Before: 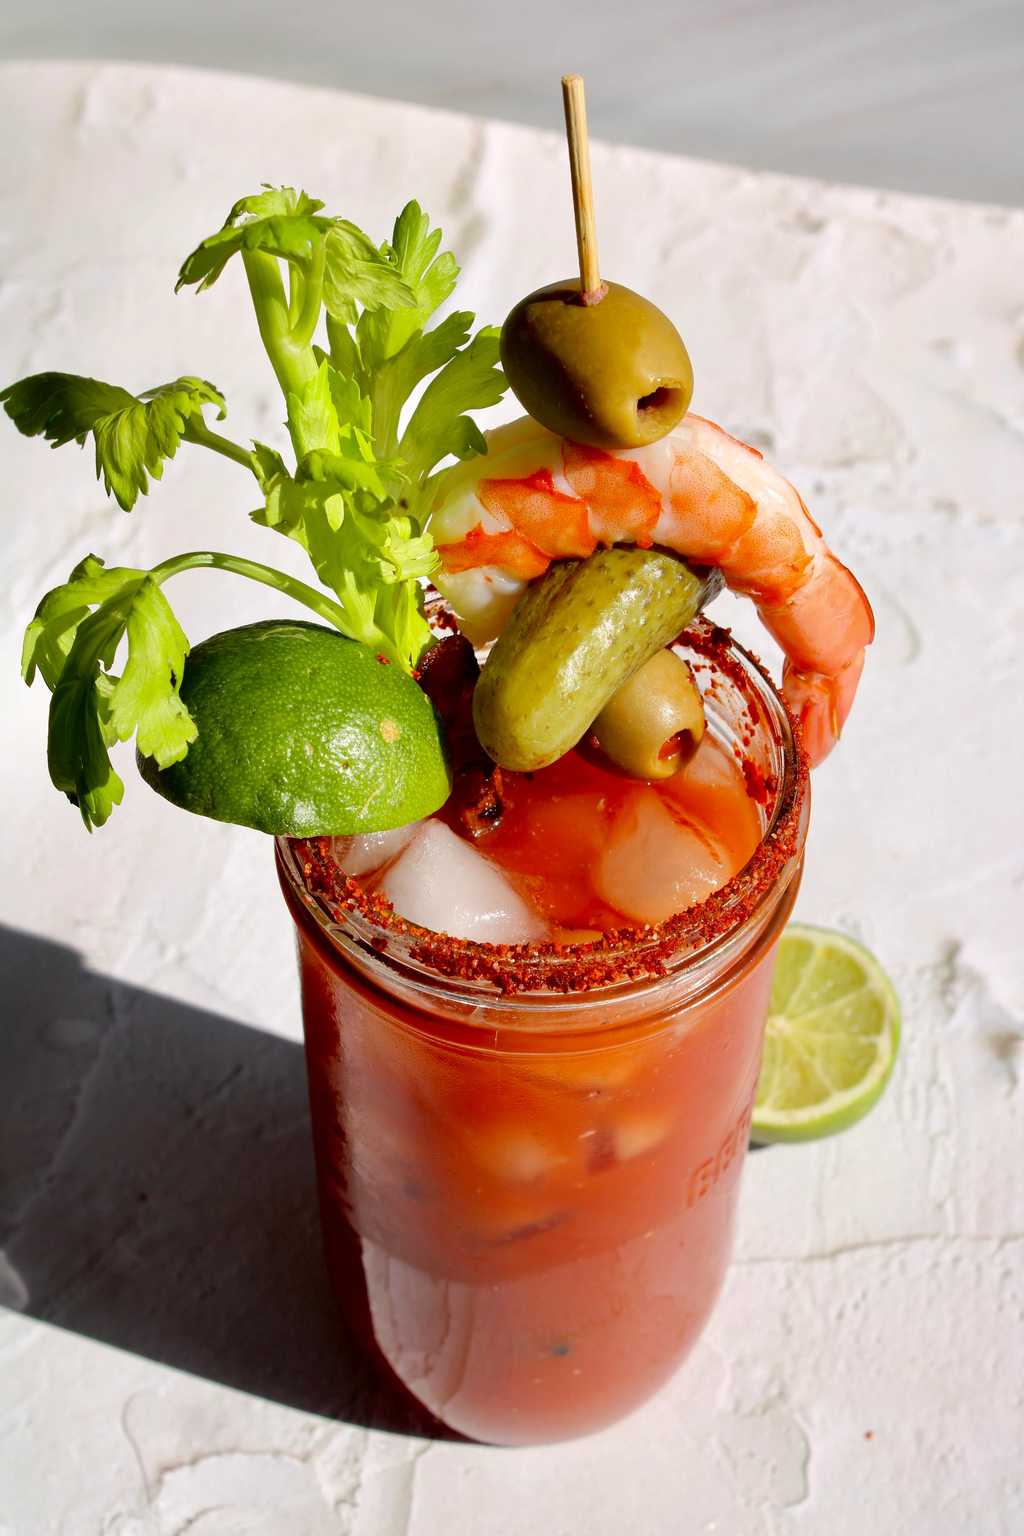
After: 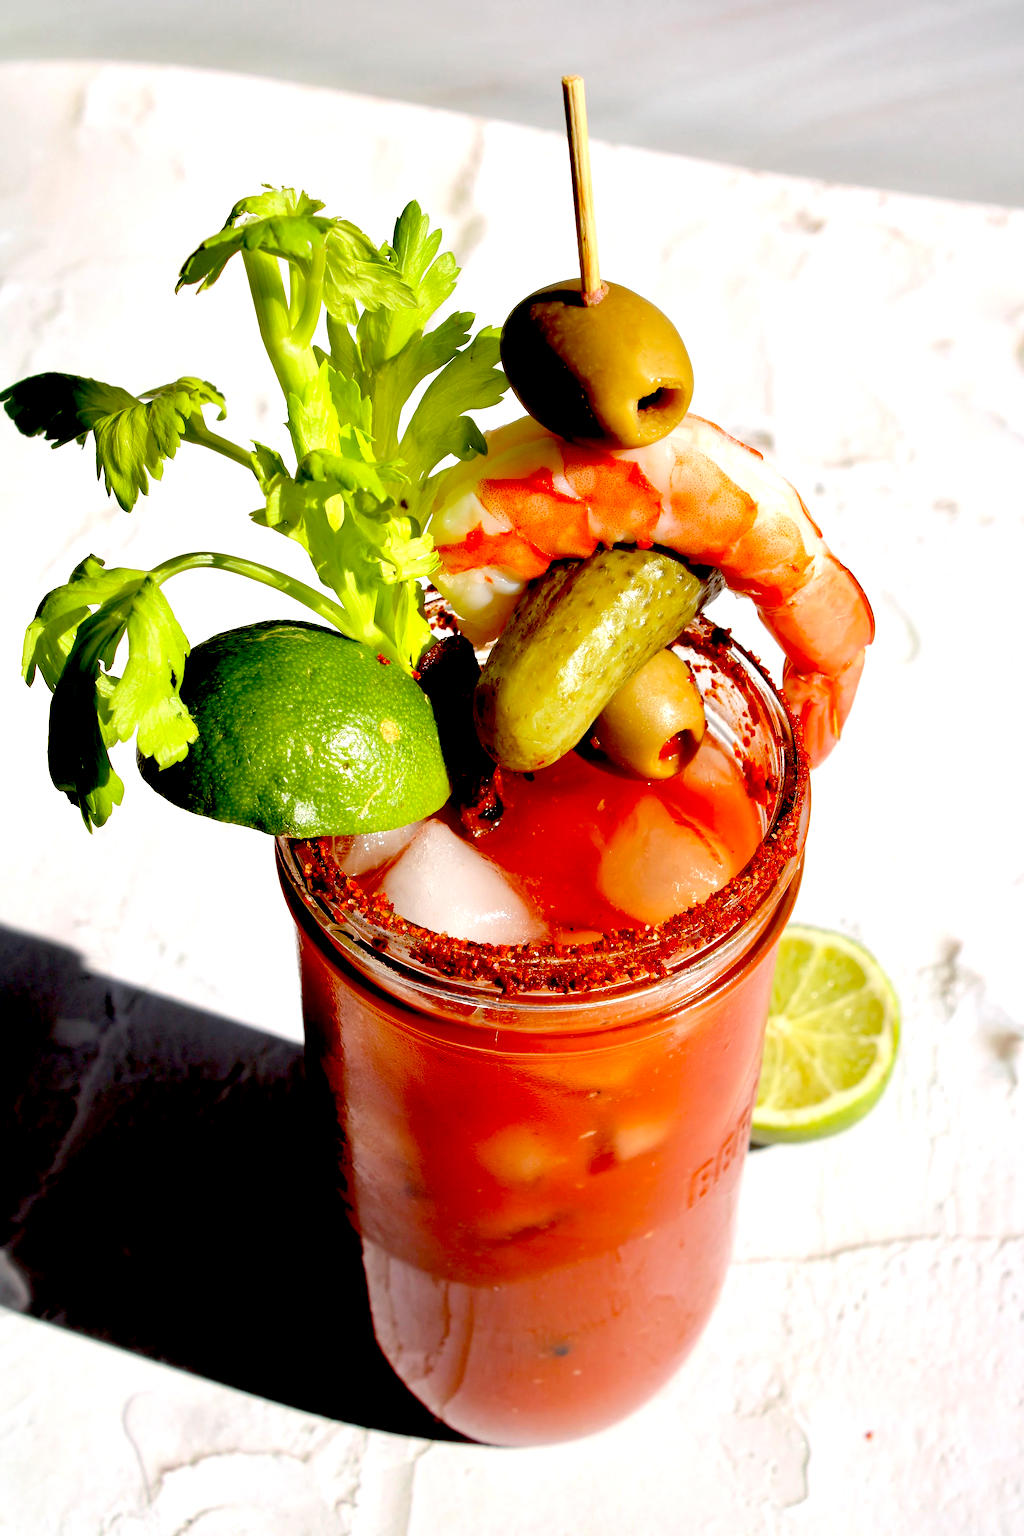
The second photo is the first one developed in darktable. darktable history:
exposure: black level correction 0.04, exposure 0.499 EV, compensate highlight preservation false
